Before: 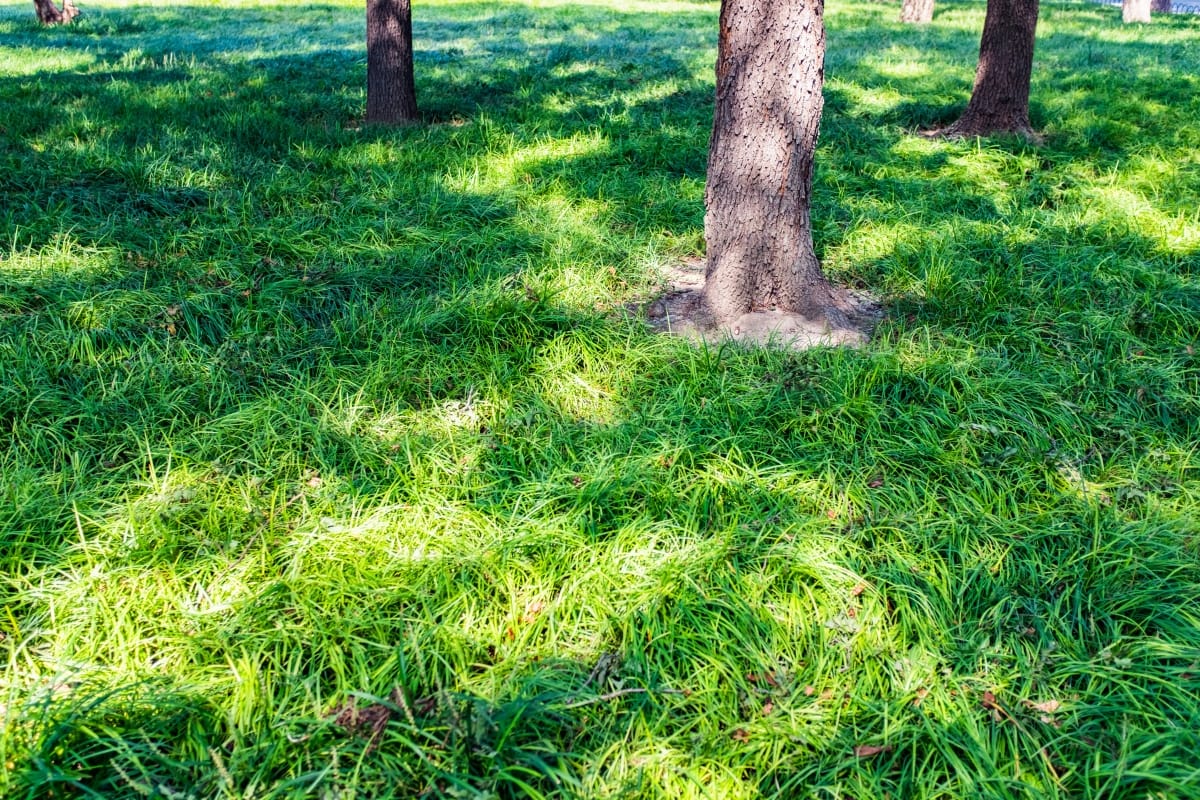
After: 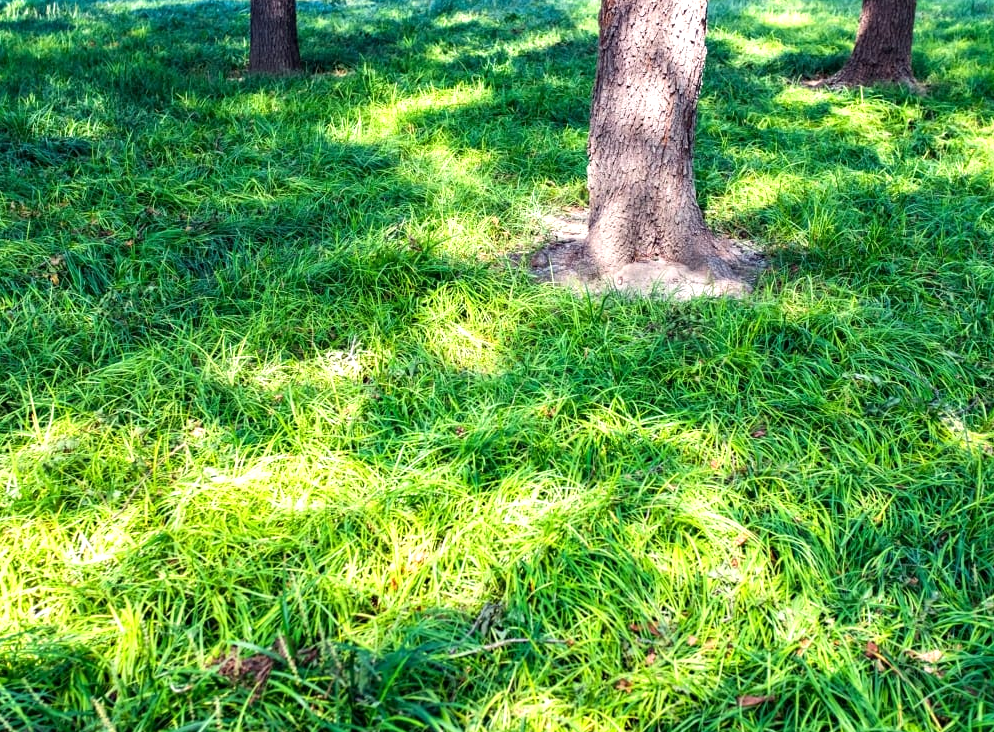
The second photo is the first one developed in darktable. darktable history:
crop: left 9.807%, top 6.259%, right 7.334%, bottom 2.177%
exposure: black level correction 0.001, exposure 0.5 EV, compensate exposure bias true, compensate highlight preservation false
